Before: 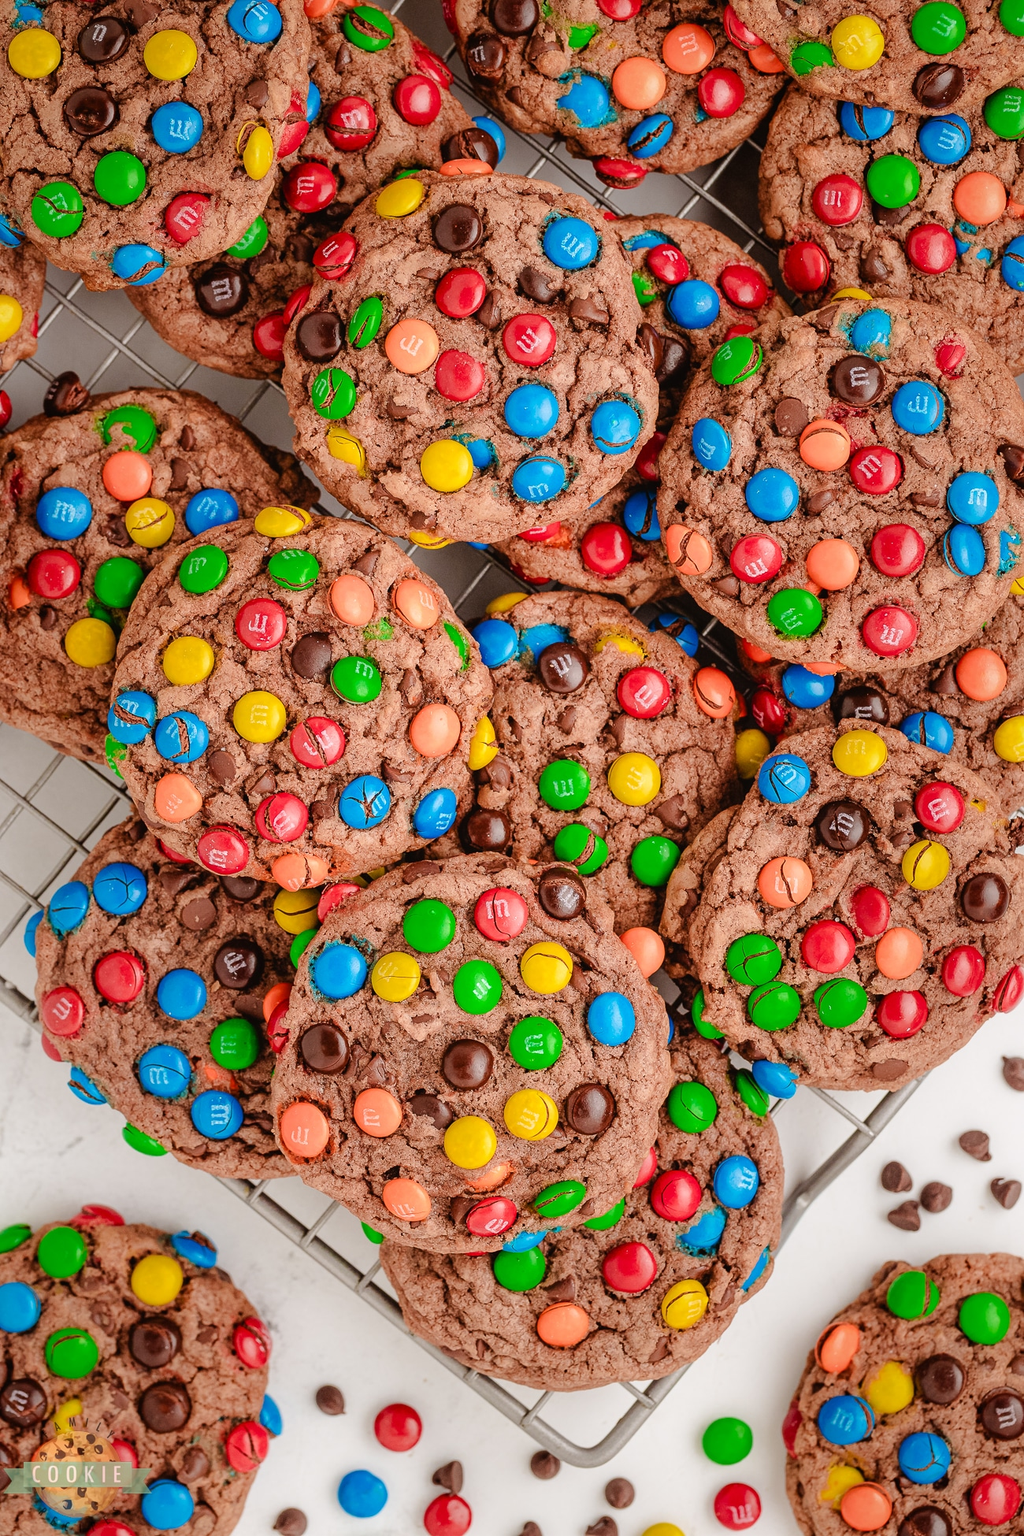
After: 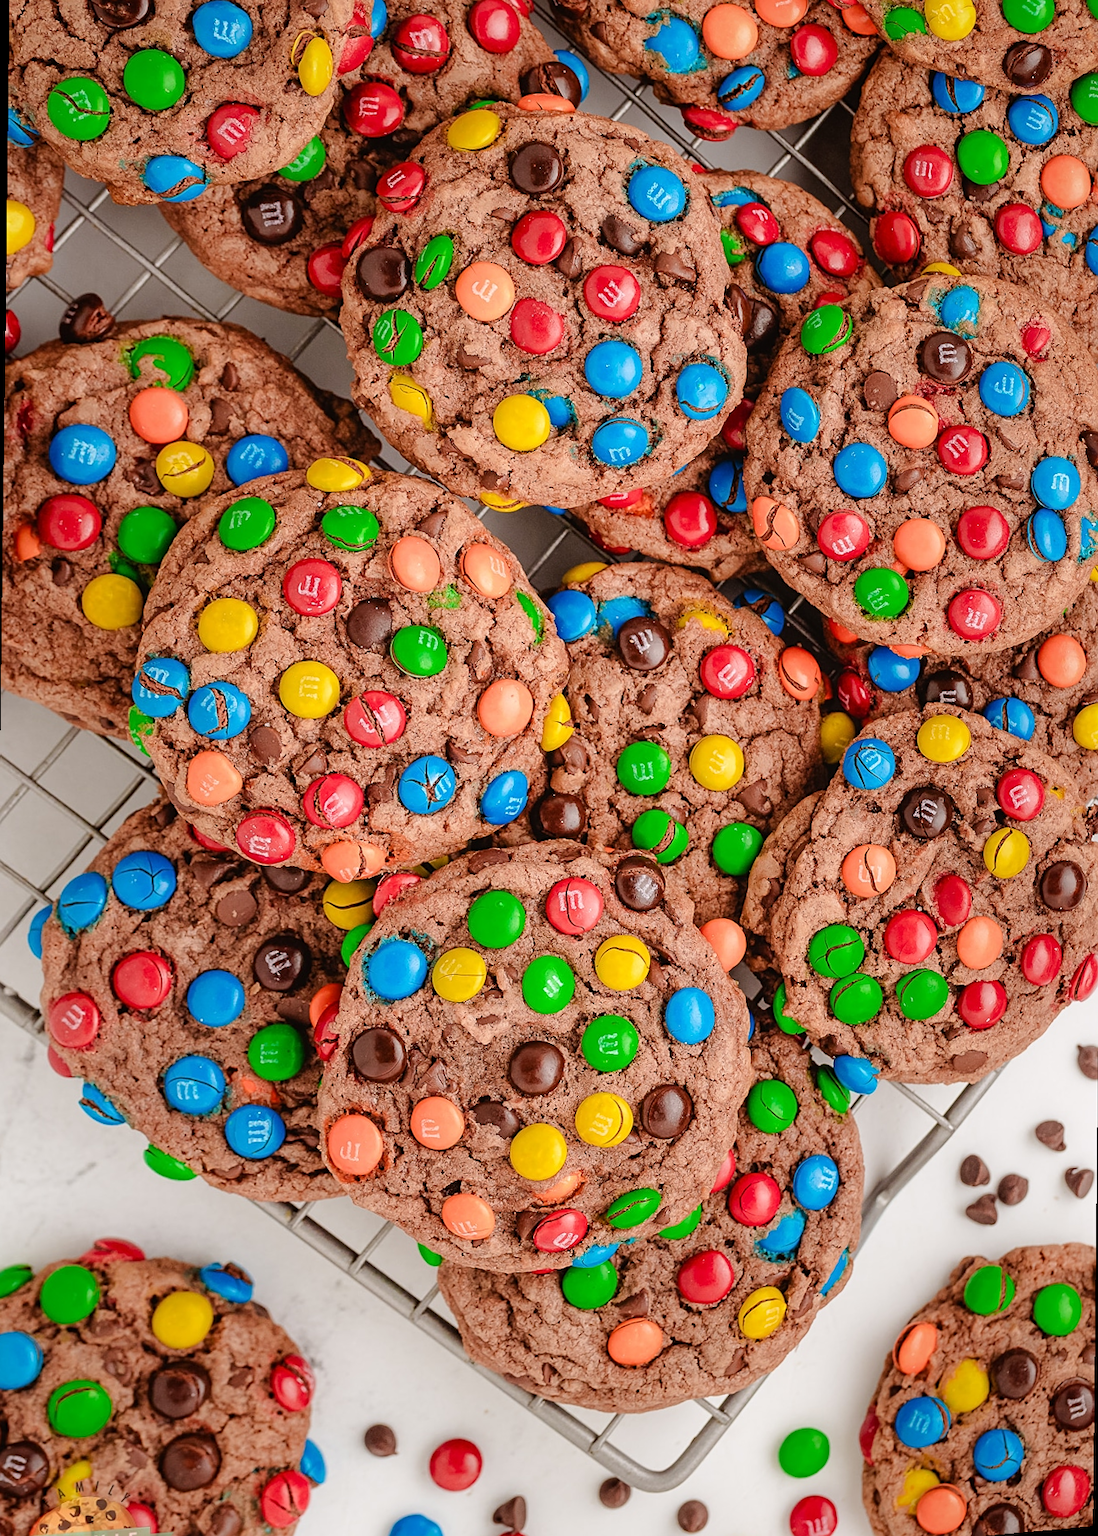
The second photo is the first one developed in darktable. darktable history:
sharpen: amount 0.2
rotate and perspective: rotation 0.679°, lens shift (horizontal) 0.136, crop left 0.009, crop right 0.991, crop top 0.078, crop bottom 0.95
